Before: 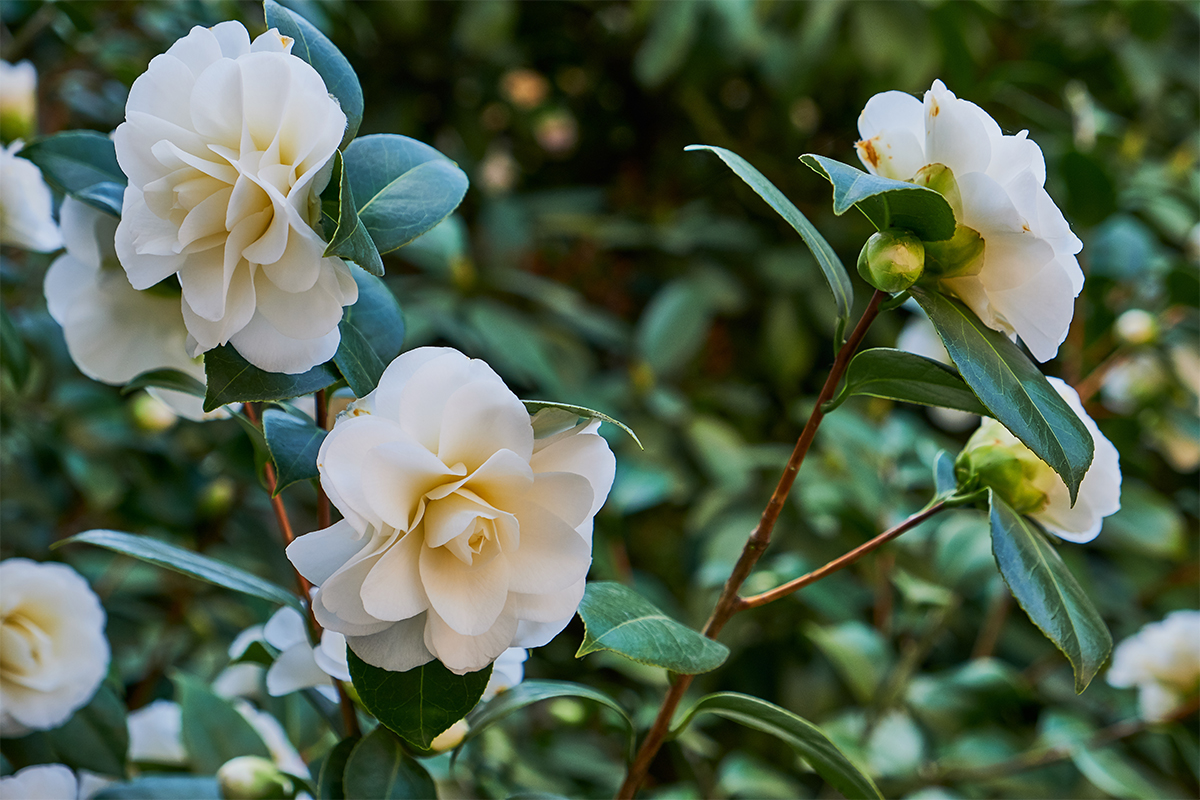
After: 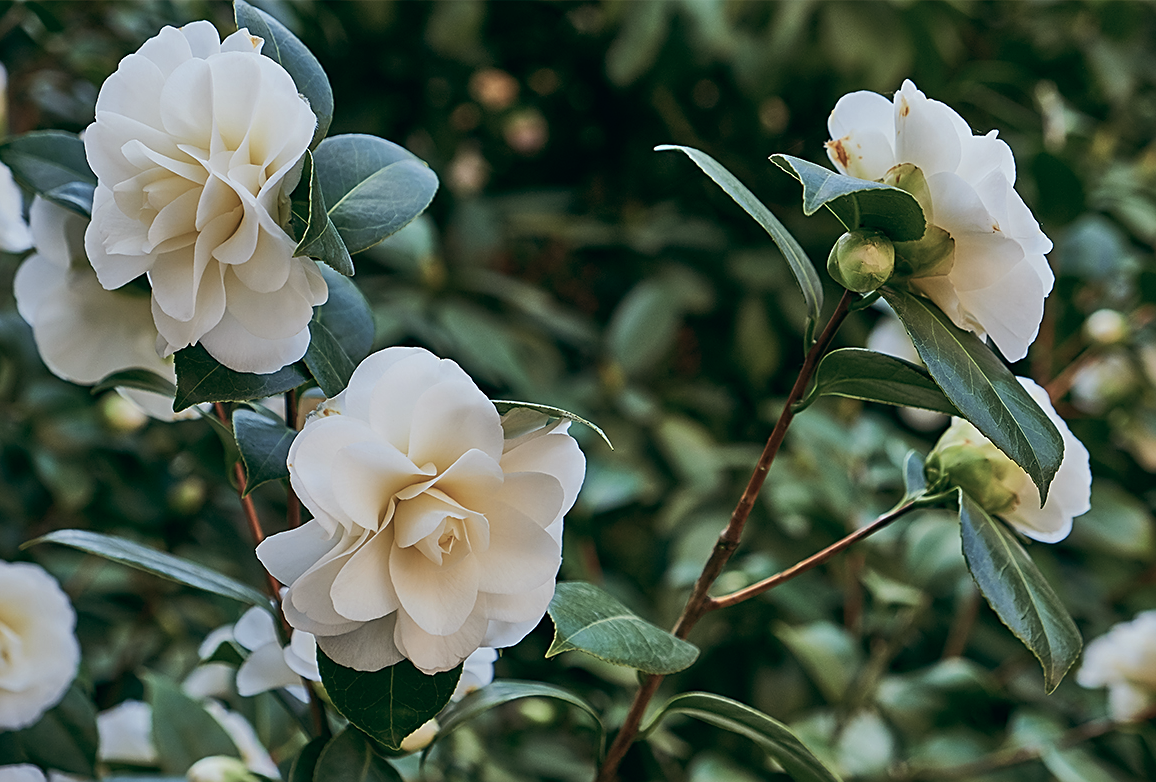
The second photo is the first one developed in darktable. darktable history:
crop and rotate: left 2.536%, right 1.107%, bottom 2.246%
sharpen: on, module defaults
color balance: lift [1, 0.994, 1.002, 1.006], gamma [0.957, 1.081, 1.016, 0.919], gain [0.97, 0.972, 1.01, 1.028], input saturation 91.06%, output saturation 79.8%
